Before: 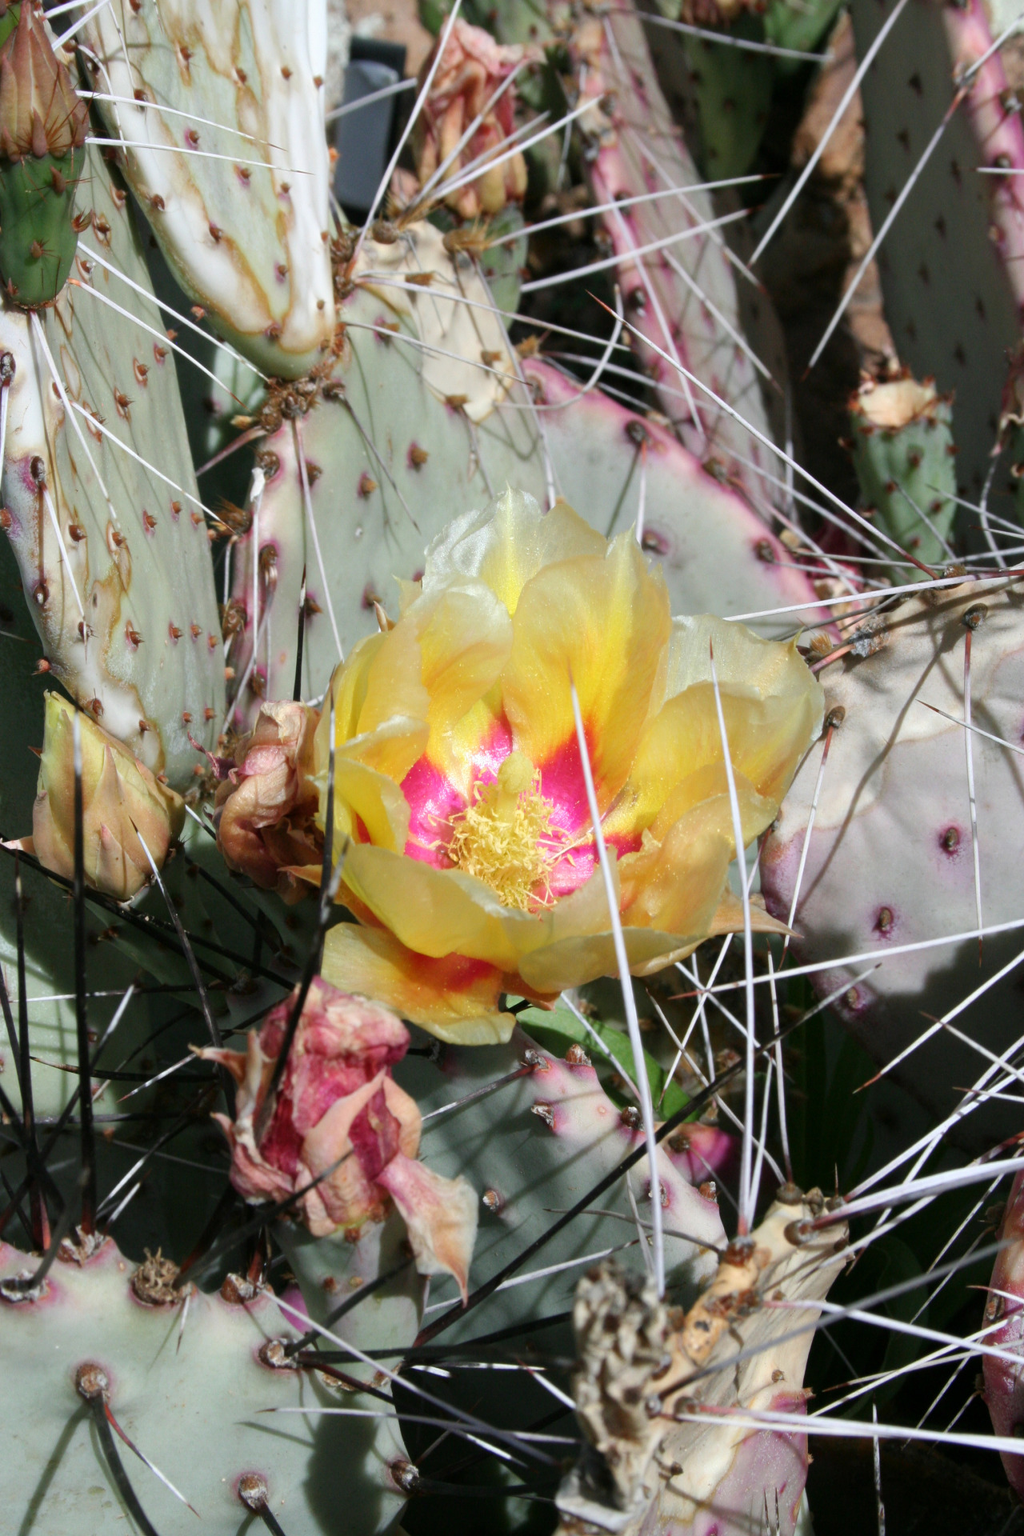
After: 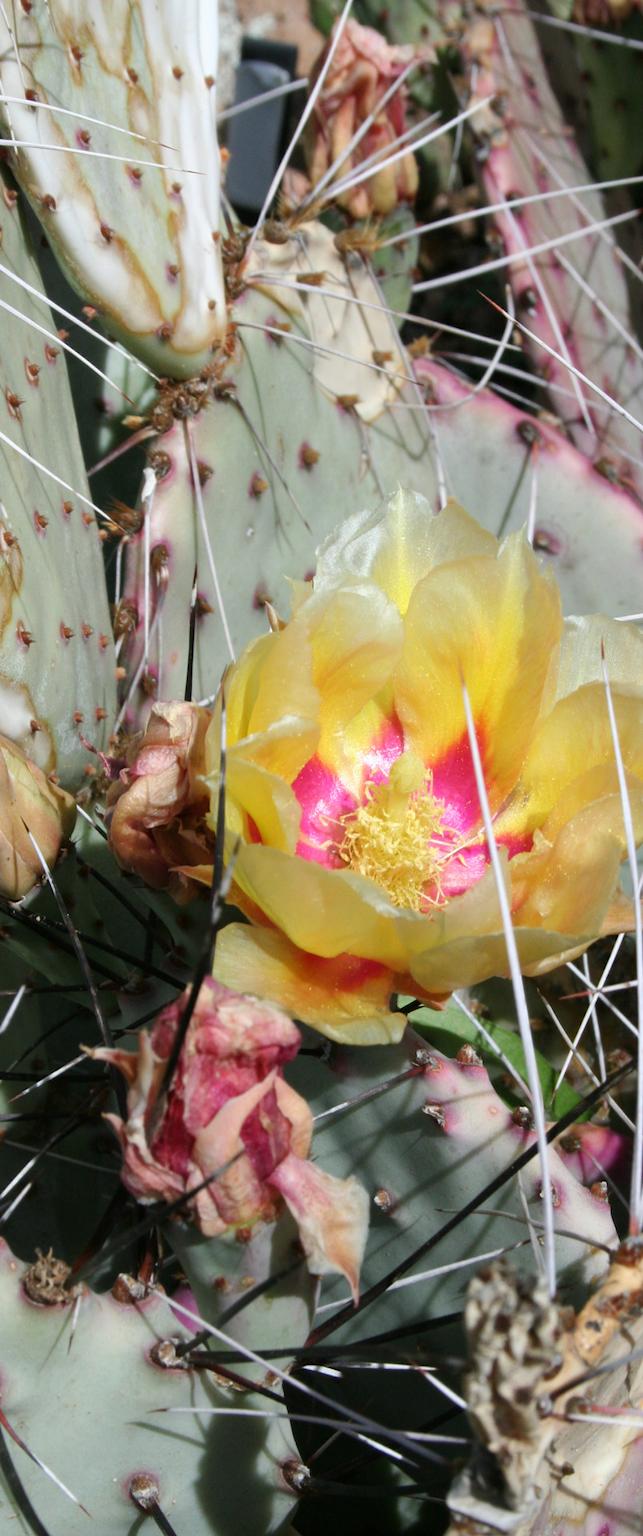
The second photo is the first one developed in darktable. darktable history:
crop: left 10.635%, right 26.494%
